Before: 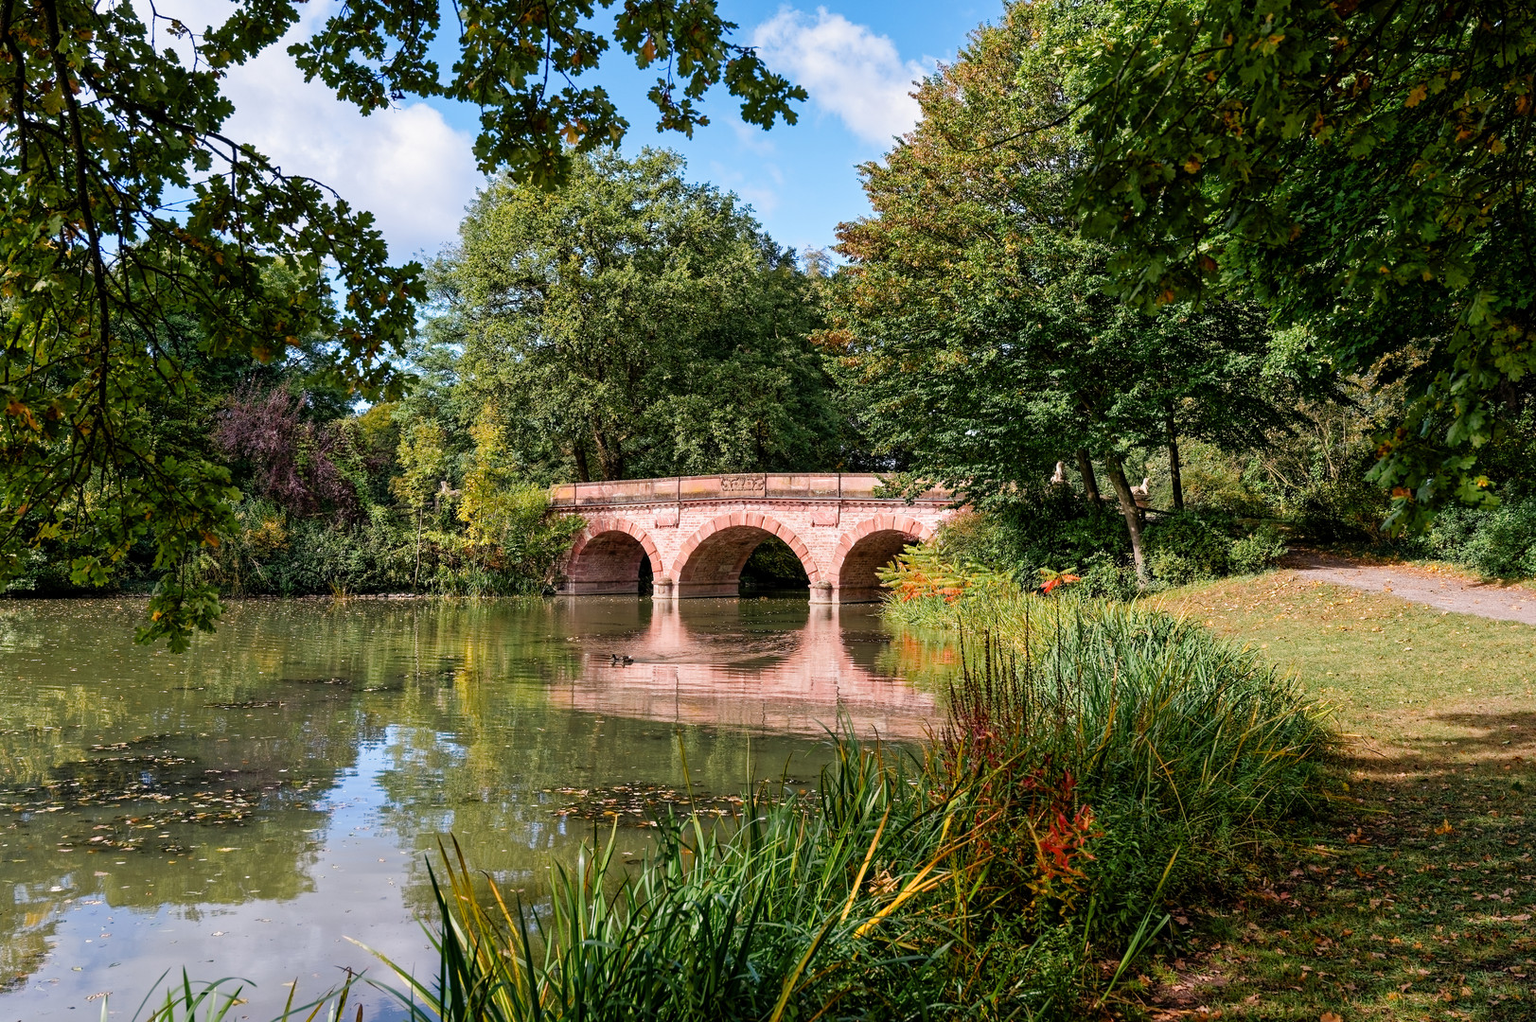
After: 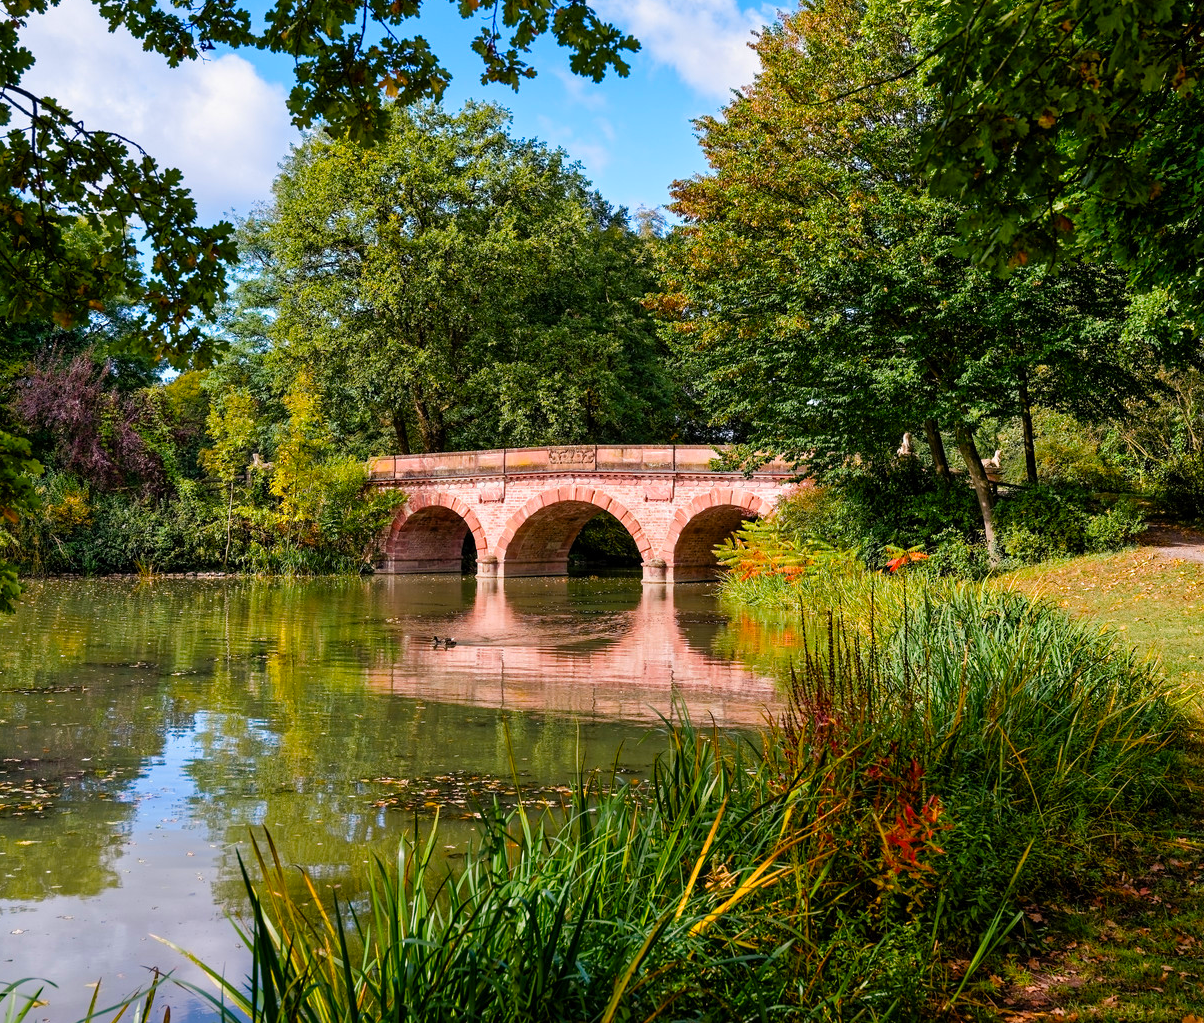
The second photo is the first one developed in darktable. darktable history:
crop and rotate: left 13.15%, top 5.251%, right 12.609%
color balance rgb: perceptual saturation grading › global saturation 25%, global vibrance 20%
